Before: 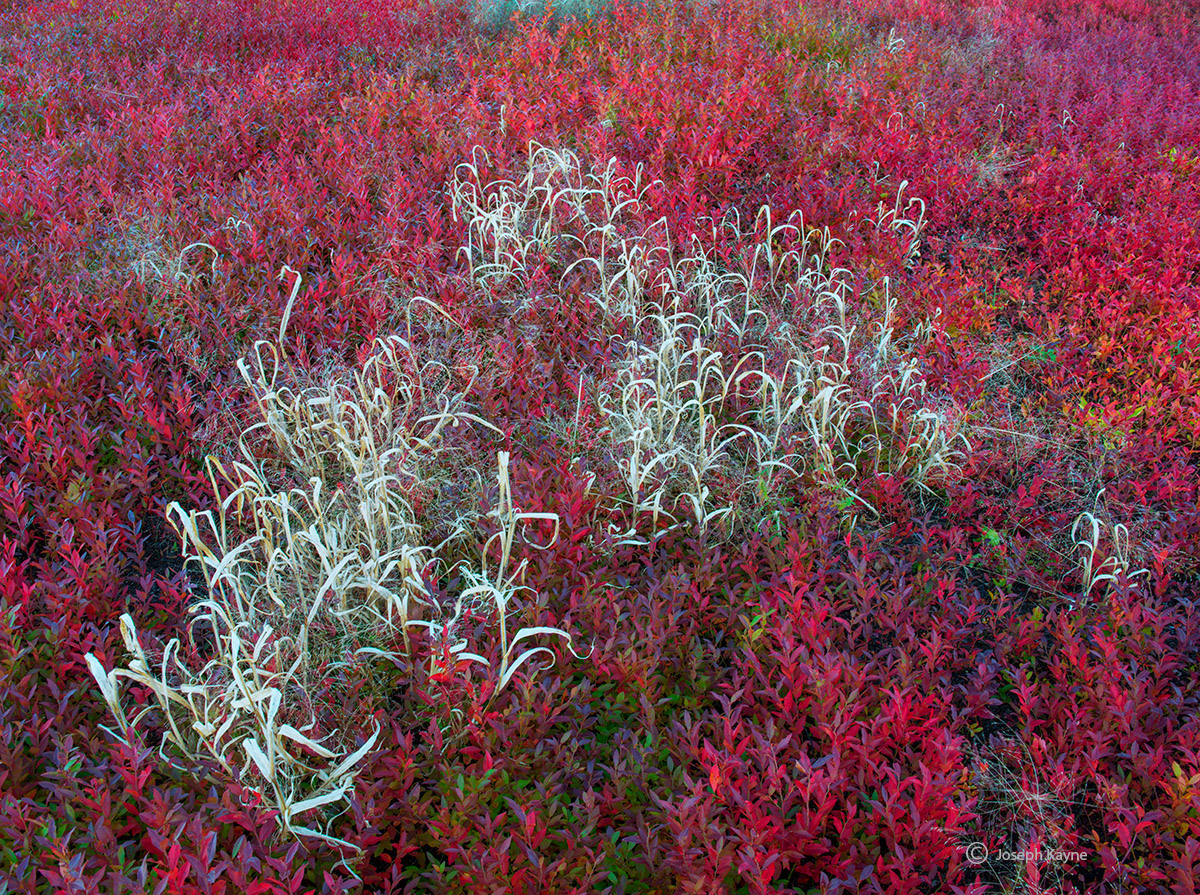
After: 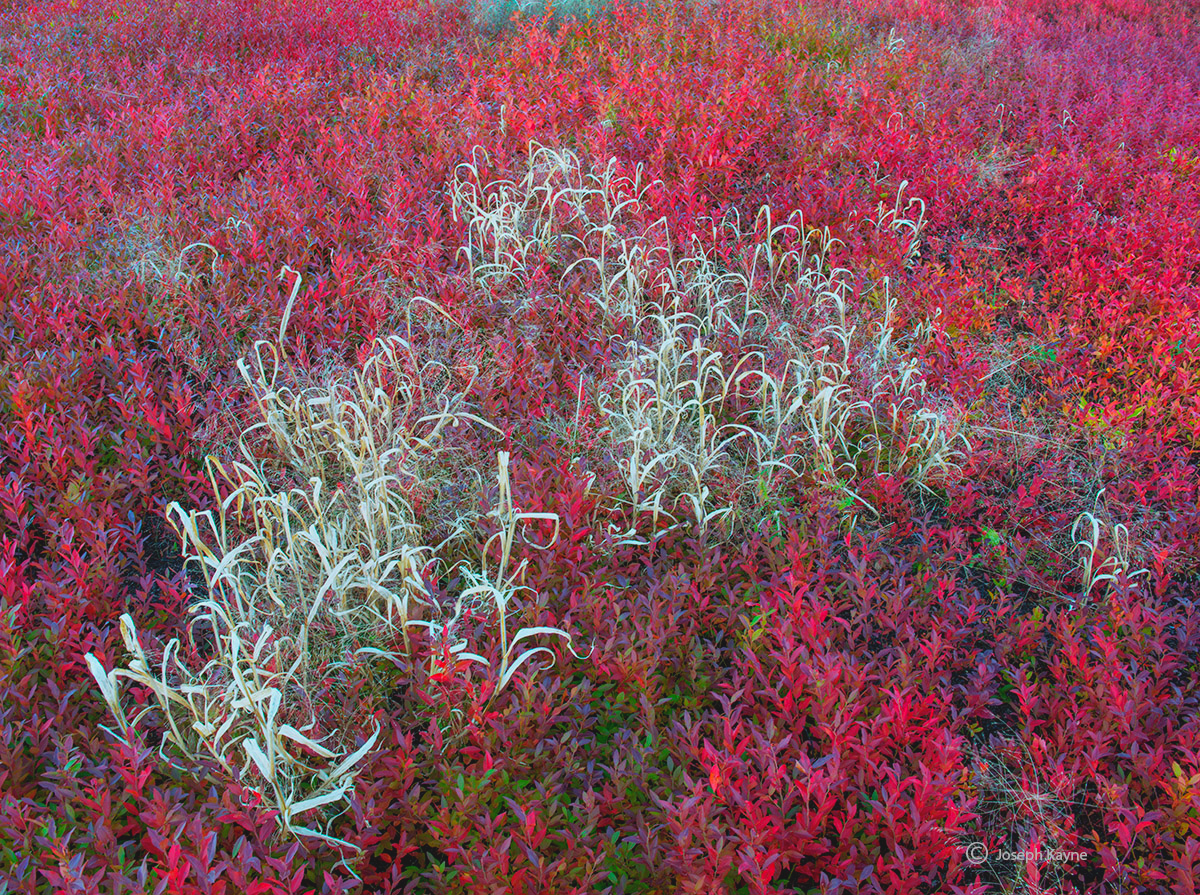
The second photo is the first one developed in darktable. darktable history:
contrast brightness saturation: contrast -0.103, brightness 0.054, saturation 0.077
